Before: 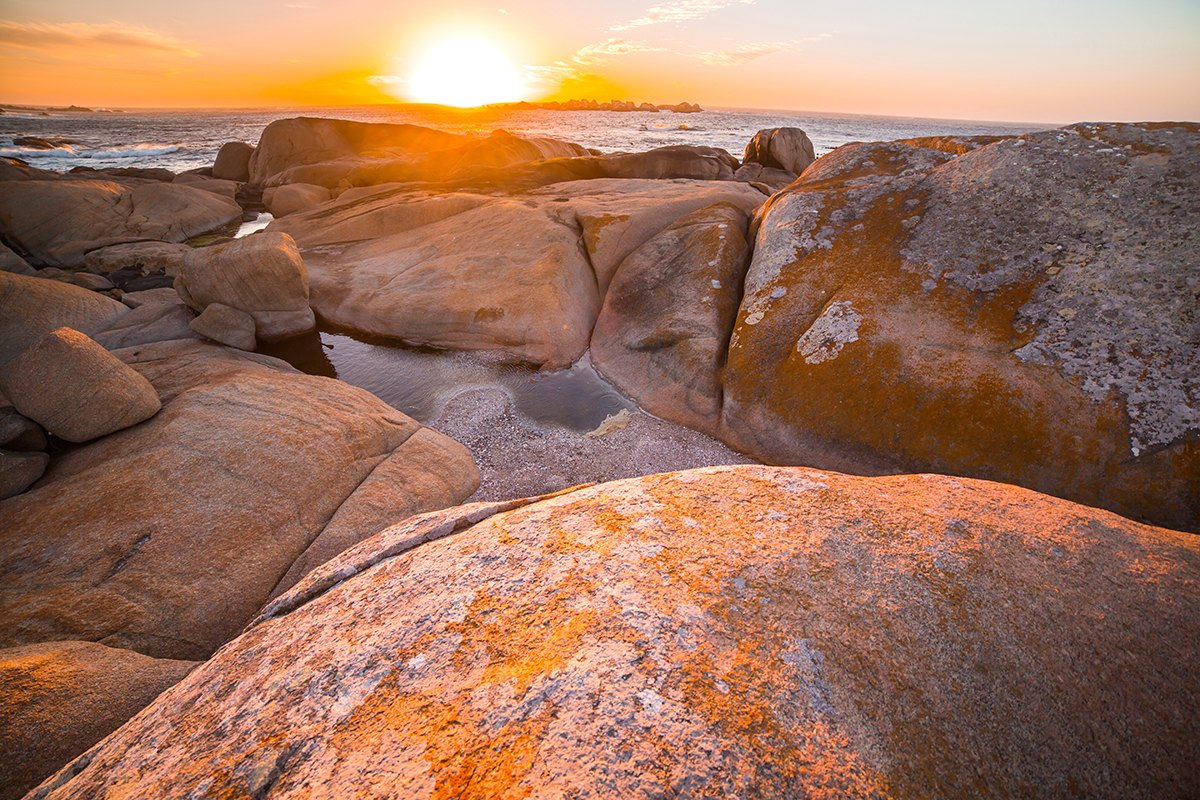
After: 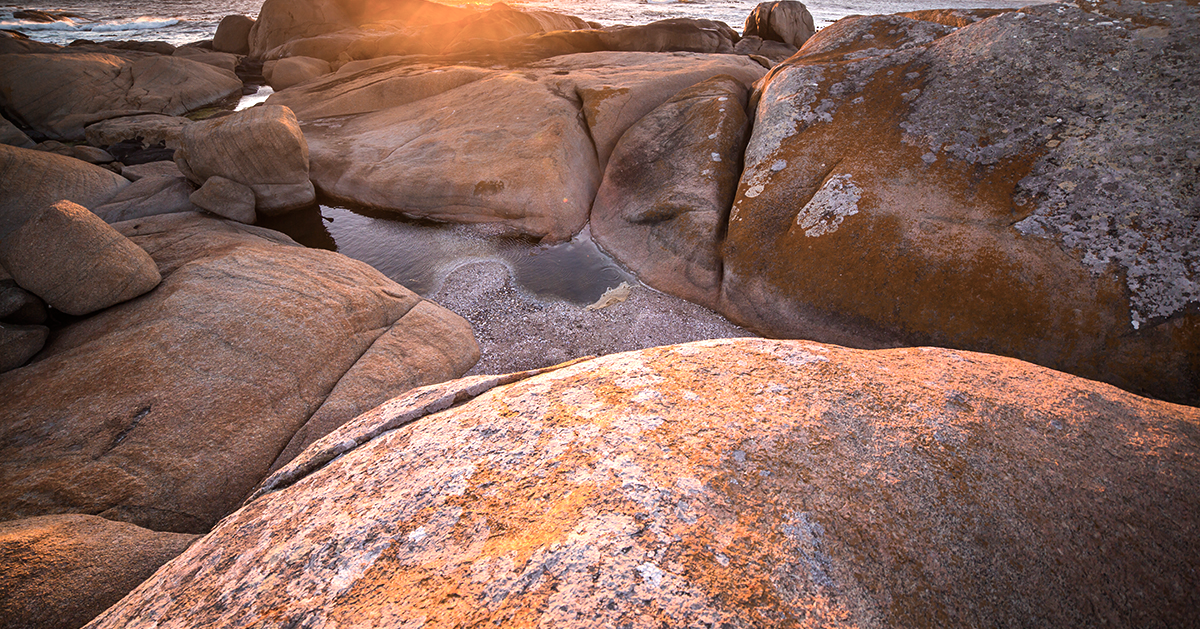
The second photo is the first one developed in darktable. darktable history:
color balance rgb: perceptual saturation grading › global saturation -26.863%, global vibrance 24.961%, contrast 20.627%
color calibration: x 0.353, y 0.369, temperature 4724.42 K, gamut compression 0.995
exposure: exposure -0.003 EV, compensate exposure bias true, compensate highlight preservation false
crop and rotate: top 15.89%, bottom 5.396%
